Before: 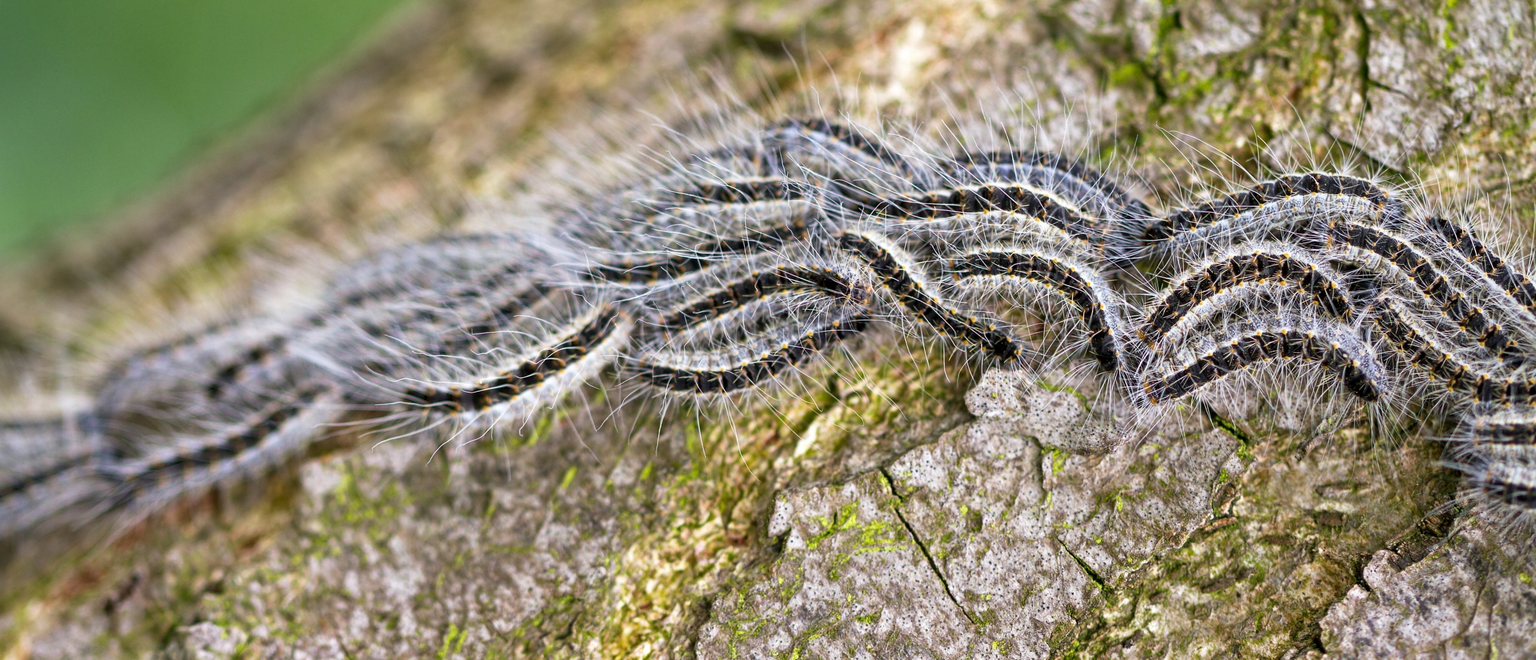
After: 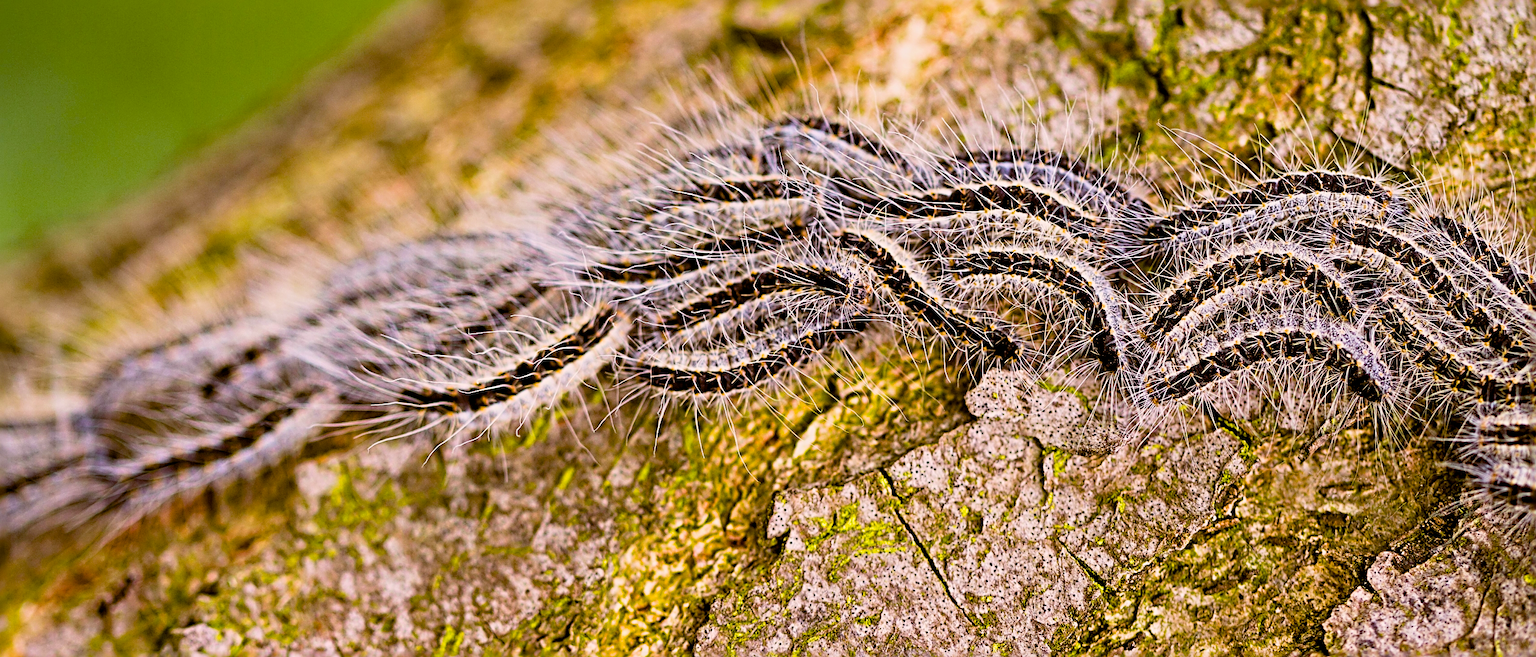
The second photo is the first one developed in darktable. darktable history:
crop: left 0.502%, top 0.543%, right 0.243%, bottom 0.552%
filmic rgb: middle gray luminance 12.95%, black relative exposure -10.13 EV, white relative exposure 3.47 EV, threshold 5.98 EV, target black luminance 0%, hardness 5.67, latitude 44.82%, contrast 1.228, highlights saturation mix 4.09%, shadows ↔ highlights balance 27.1%, enable highlight reconstruction true
sharpen: radius 3.716, amount 0.934
color balance rgb: highlights gain › chroma 2.037%, highlights gain › hue 44.75°, global offset › chroma 0.396%, global offset › hue 31.97°, perceptual saturation grading › global saturation 49.026%
